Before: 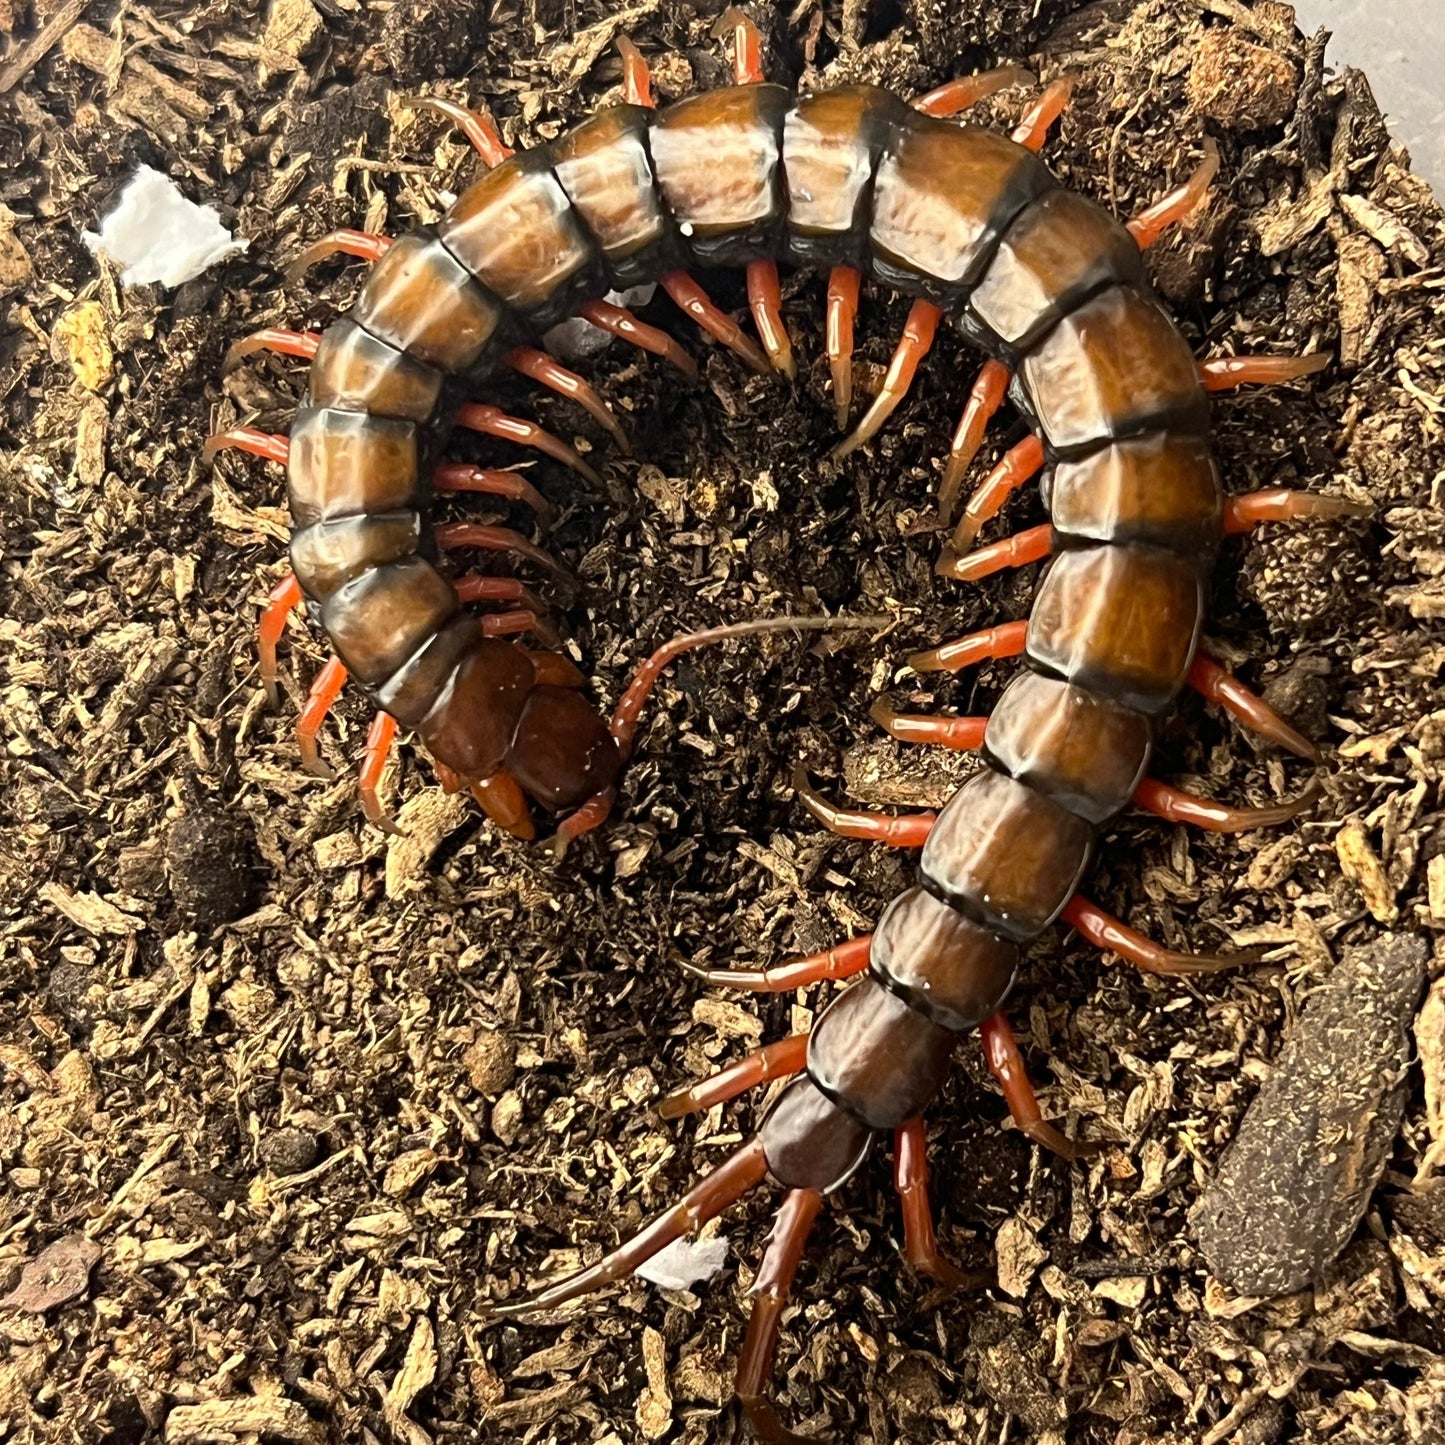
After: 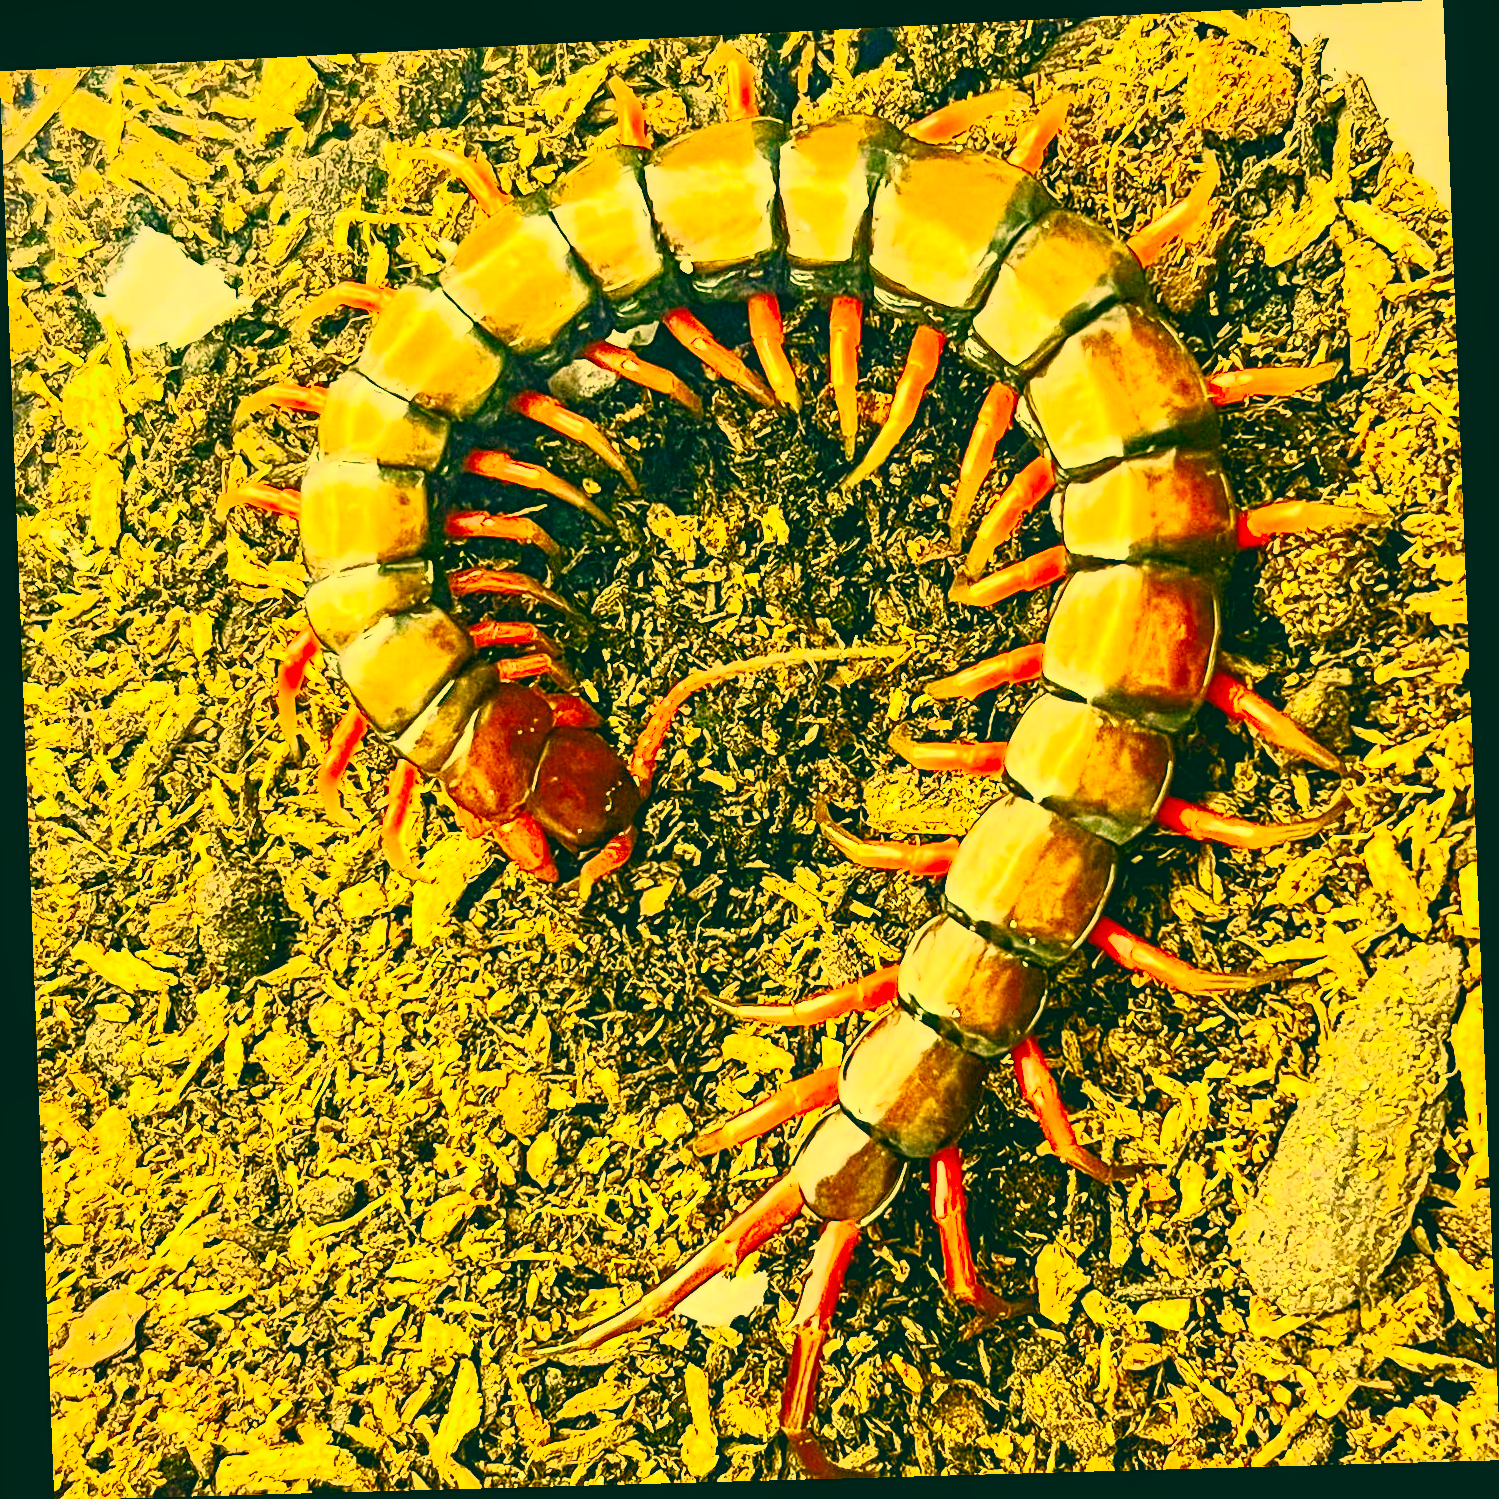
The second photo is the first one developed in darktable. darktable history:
tone curve: curves: ch0 [(0, 0) (0.003, 0.002) (0.011, 0.006) (0.025, 0.012) (0.044, 0.021) (0.069, 0.027) (0.1, 0.035) (0.136, 0.06) (0.177, 0.108) (0.224, 0.173) (0.277, 0.26) (0.335, 0.353) (0.399, 0.453) (0.468, 0.555) (0.543, 0.641) (0.623, 0.724) (0.709, 0.792) (0.801, 0.857) (0.898, 0.918) (1, 1)], preserve colors none
color contrast: green-magenta contrast 1.2, blue-yellow contrast 1.2
local contrast: on, module defaults
contrast brightness saturation: contrast 1, brightness 1, saturation 1
color correction: highlights a* 1.83, highlights b* 34.02, shadows a* -36.68, shadows b* -5.48
rotate and perspective: rotation -2.22°, lens shift (horizontal) -0.022, automatic cropping off
exposure: black level correction 0, exposure 1.1 EV, compensate highlight preservation false
sharpen: on, module defaults
